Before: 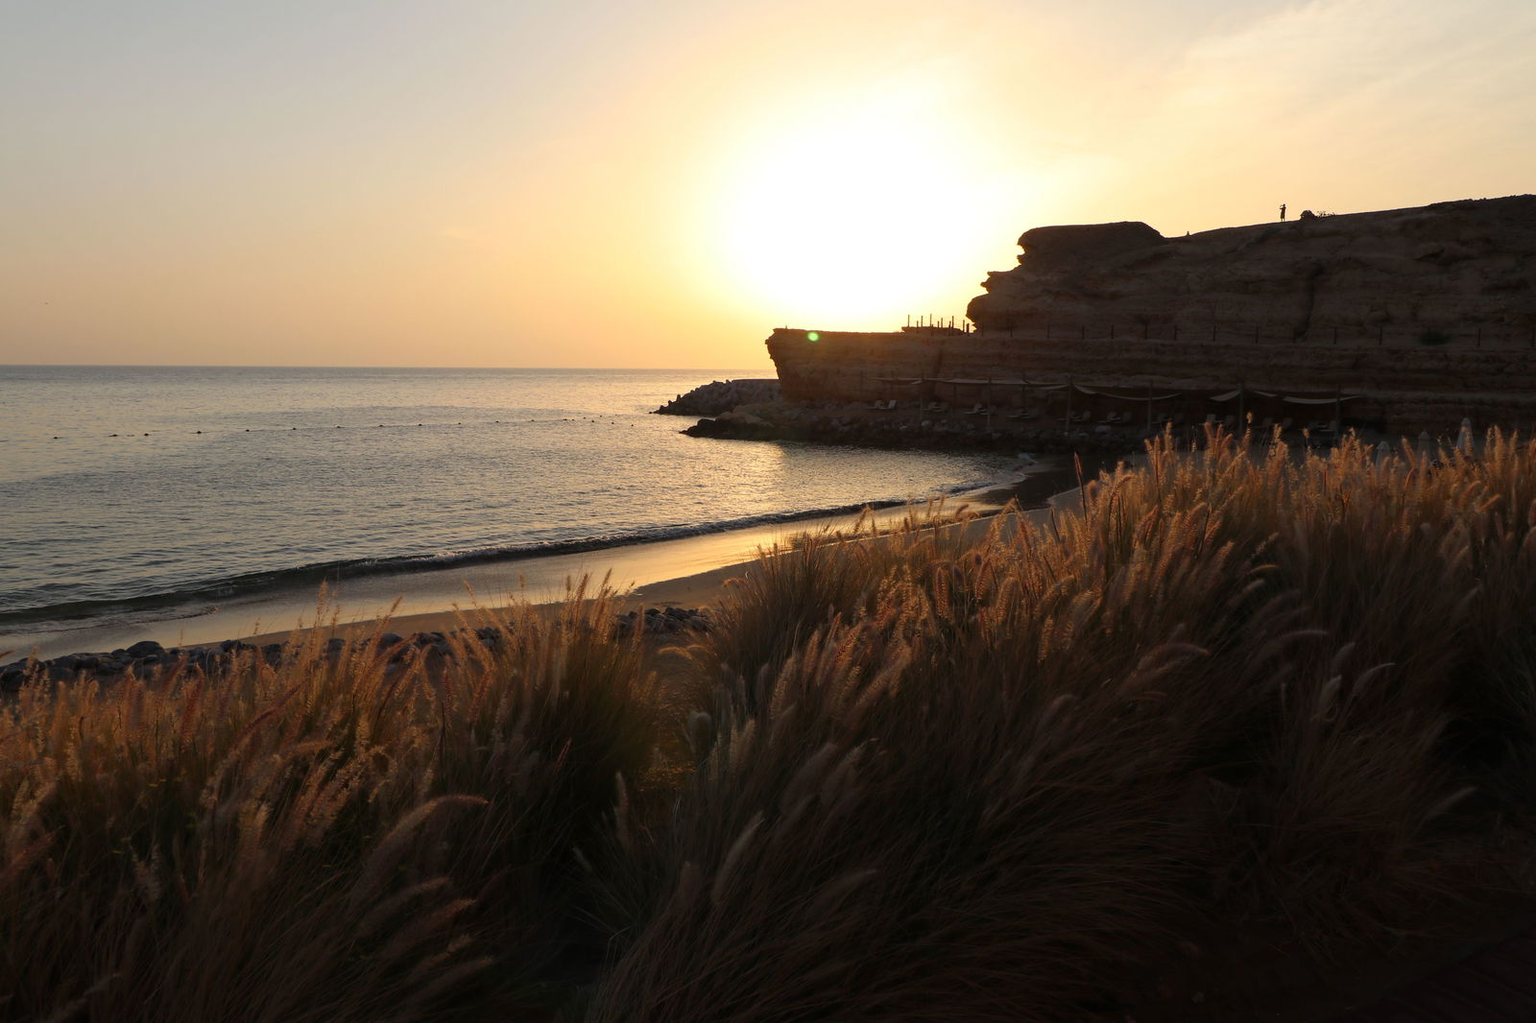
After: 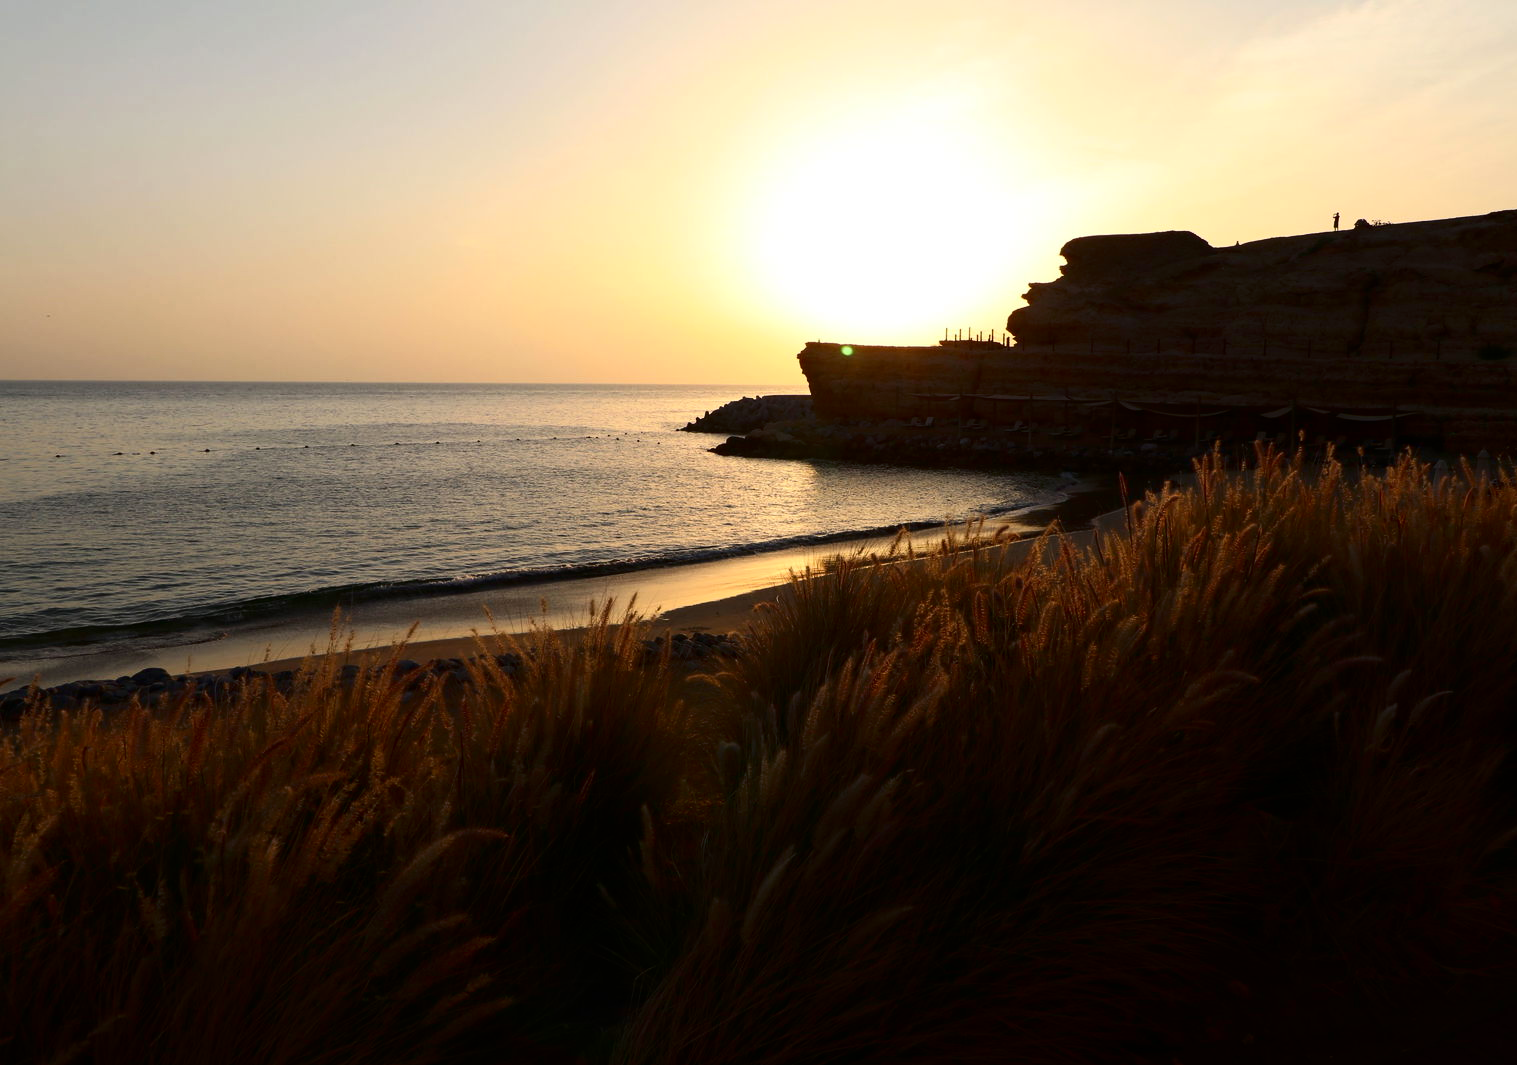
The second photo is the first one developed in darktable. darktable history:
crop and rotate: right 5.167%
contrast brightness saturation: contrast 0.2, brightness -0.11, saturation 0.1
